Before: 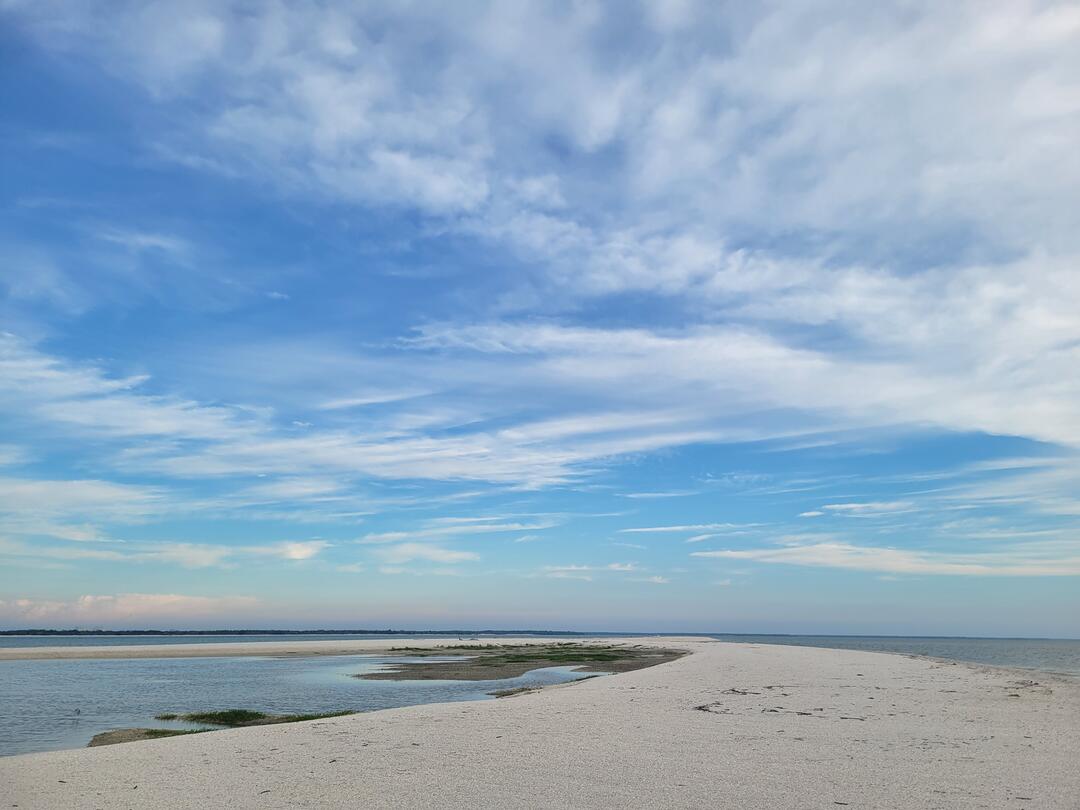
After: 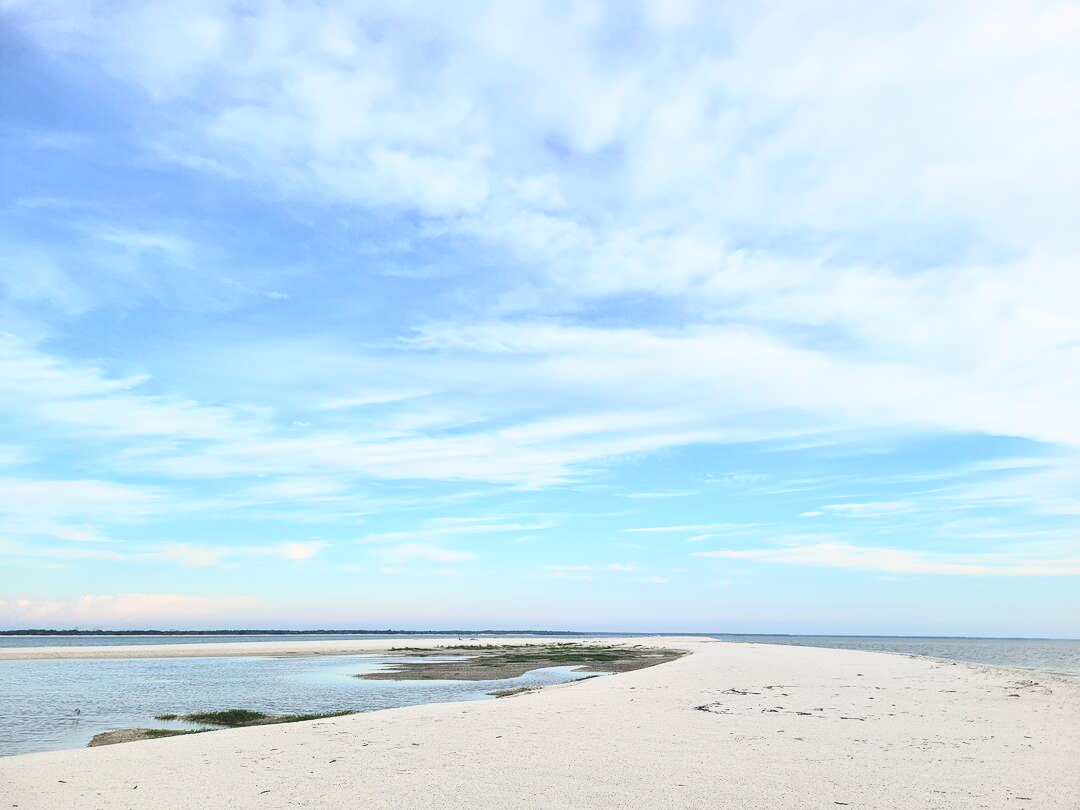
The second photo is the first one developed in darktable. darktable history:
contrast brightness saturation: contrast 0.395, brightness 0.514
